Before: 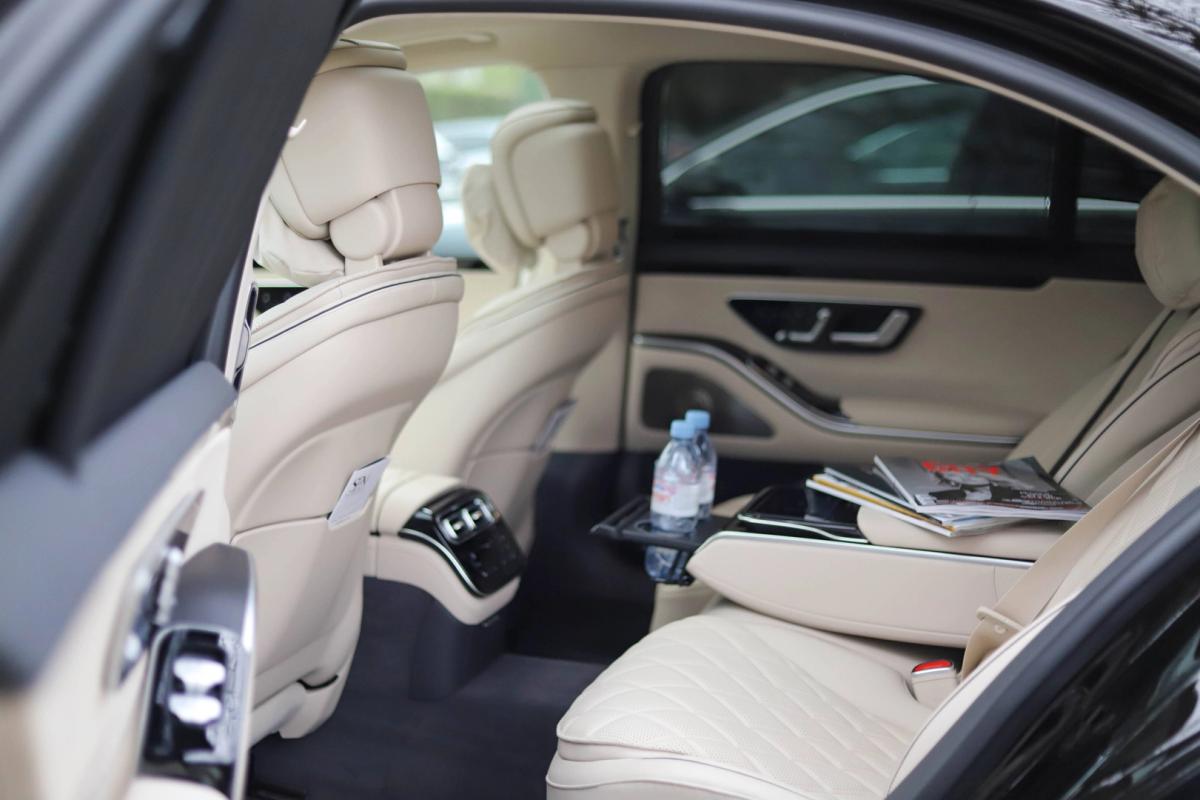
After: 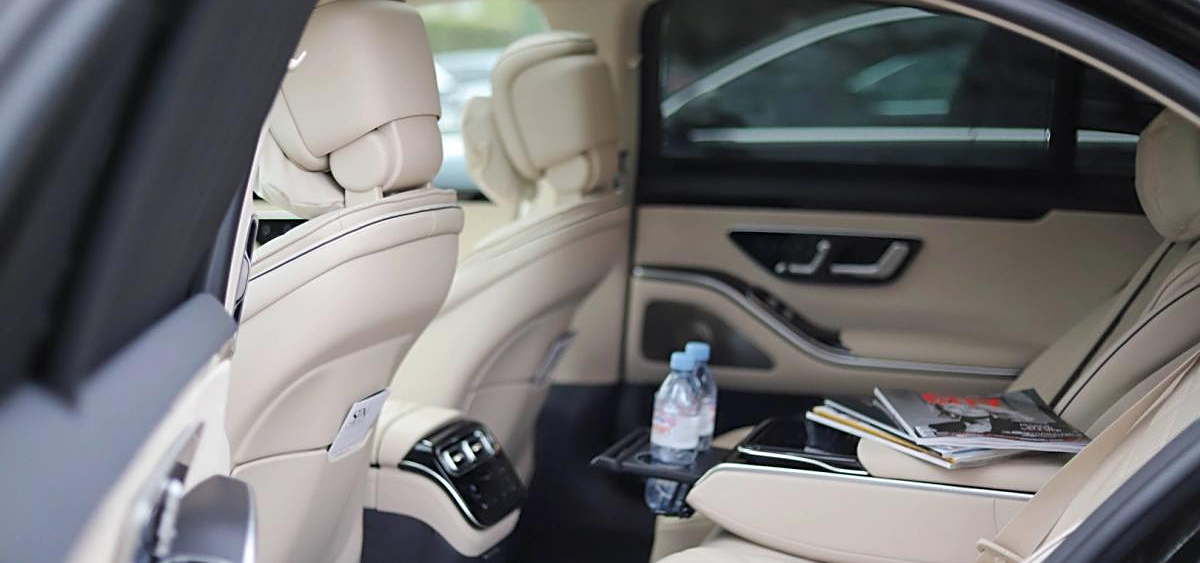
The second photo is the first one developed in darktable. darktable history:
sharpen: on, module defaults
crop and rotate: top 8.578%, bottom 20.923%
